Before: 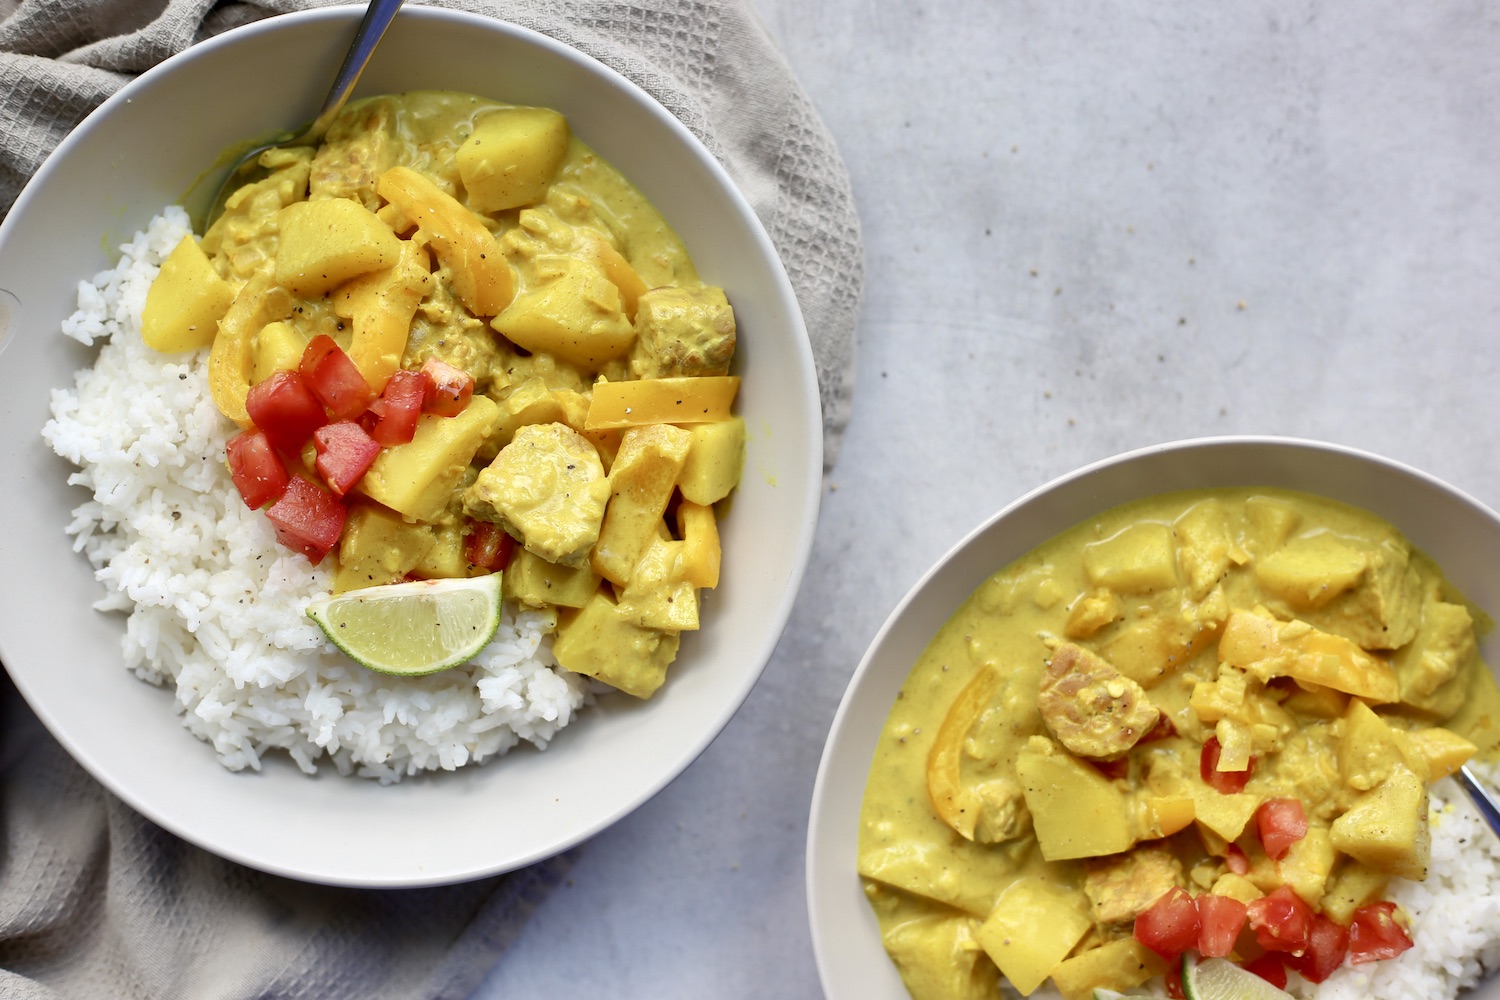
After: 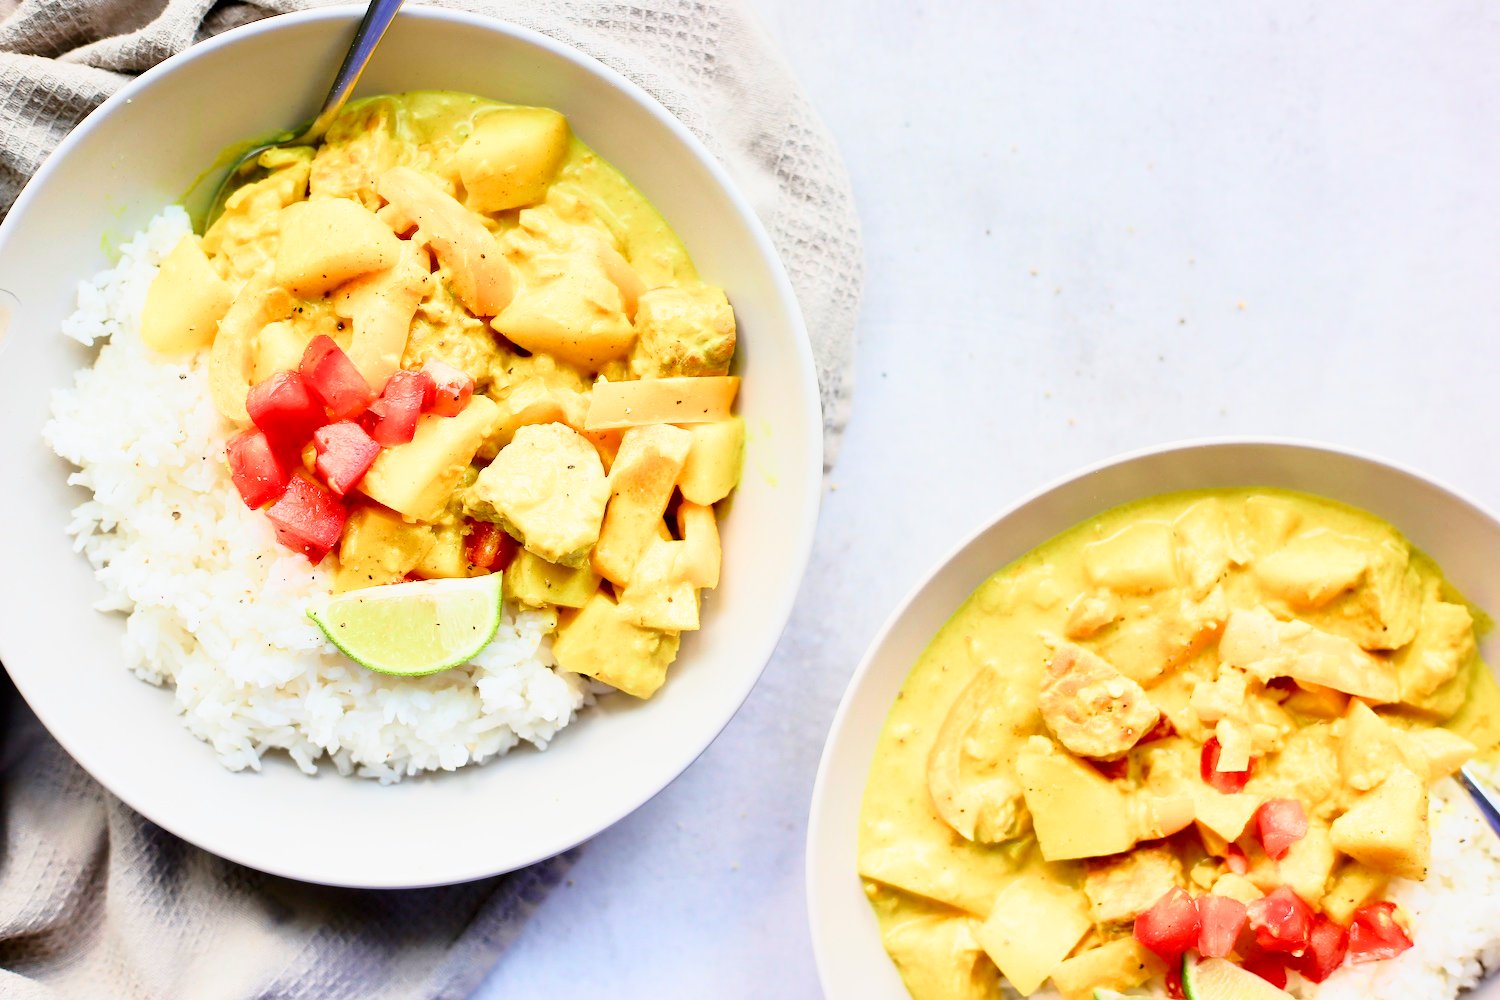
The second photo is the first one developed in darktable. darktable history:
filmic rgb: black relative exposure -7.92 EV, white relative exposure 4.13 EV, threshold 3 EV, hardness 4.02, latitude 51.22%, contrast 1.013, shadows ↔ highlights balance 5.35%, color science v5 (2021), contrast in shadows safe, contrast in highlights safe, enable highlight reconstruction true
tone curve: curves: ch0 [(0, 0) (0.234, 0.191) (0.48, 0.534) (0.608, 0.667) (0.725, 0.809) (0.864, 0.922) (1, 1)]; ch1 [(0, 0) (0.453, 0.43) (0.5, 0.5) (0.615, 0.649) (1, 1)]; ch2 [(0, 0) (0.5, 0.5) (0.586, 0.617) (1, 1)], color space Lab, independent channels, preserve colors none
exposure: black level correction 0, exposure 1.1 EV, compensate exposure bias true, compensate highlight preservation false
